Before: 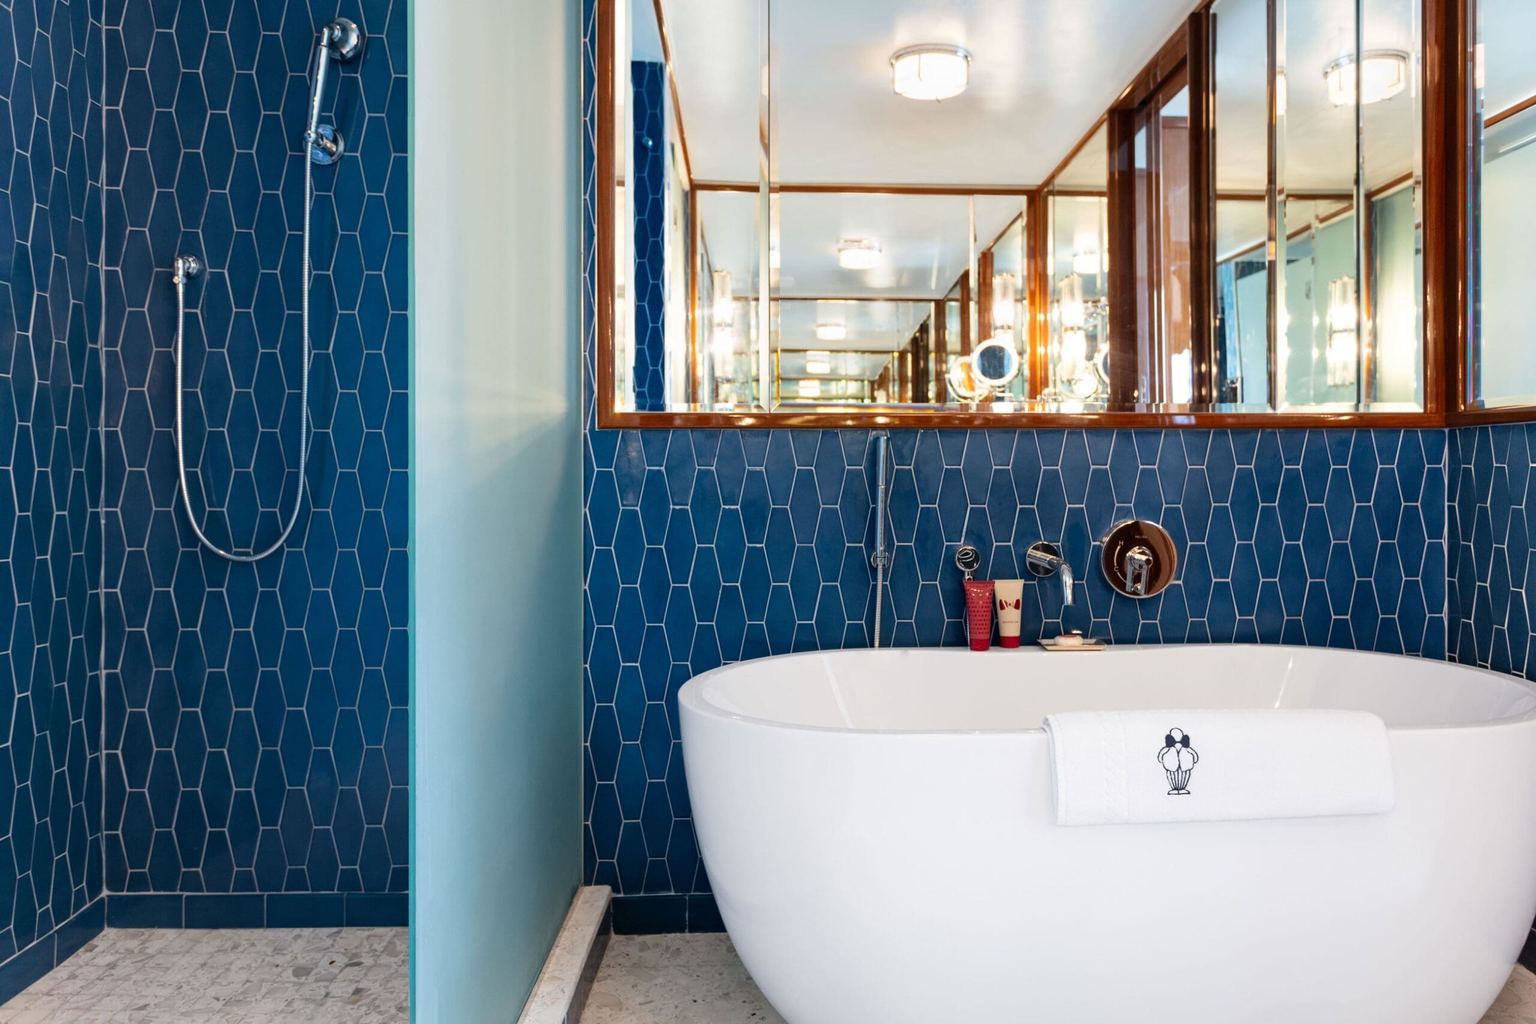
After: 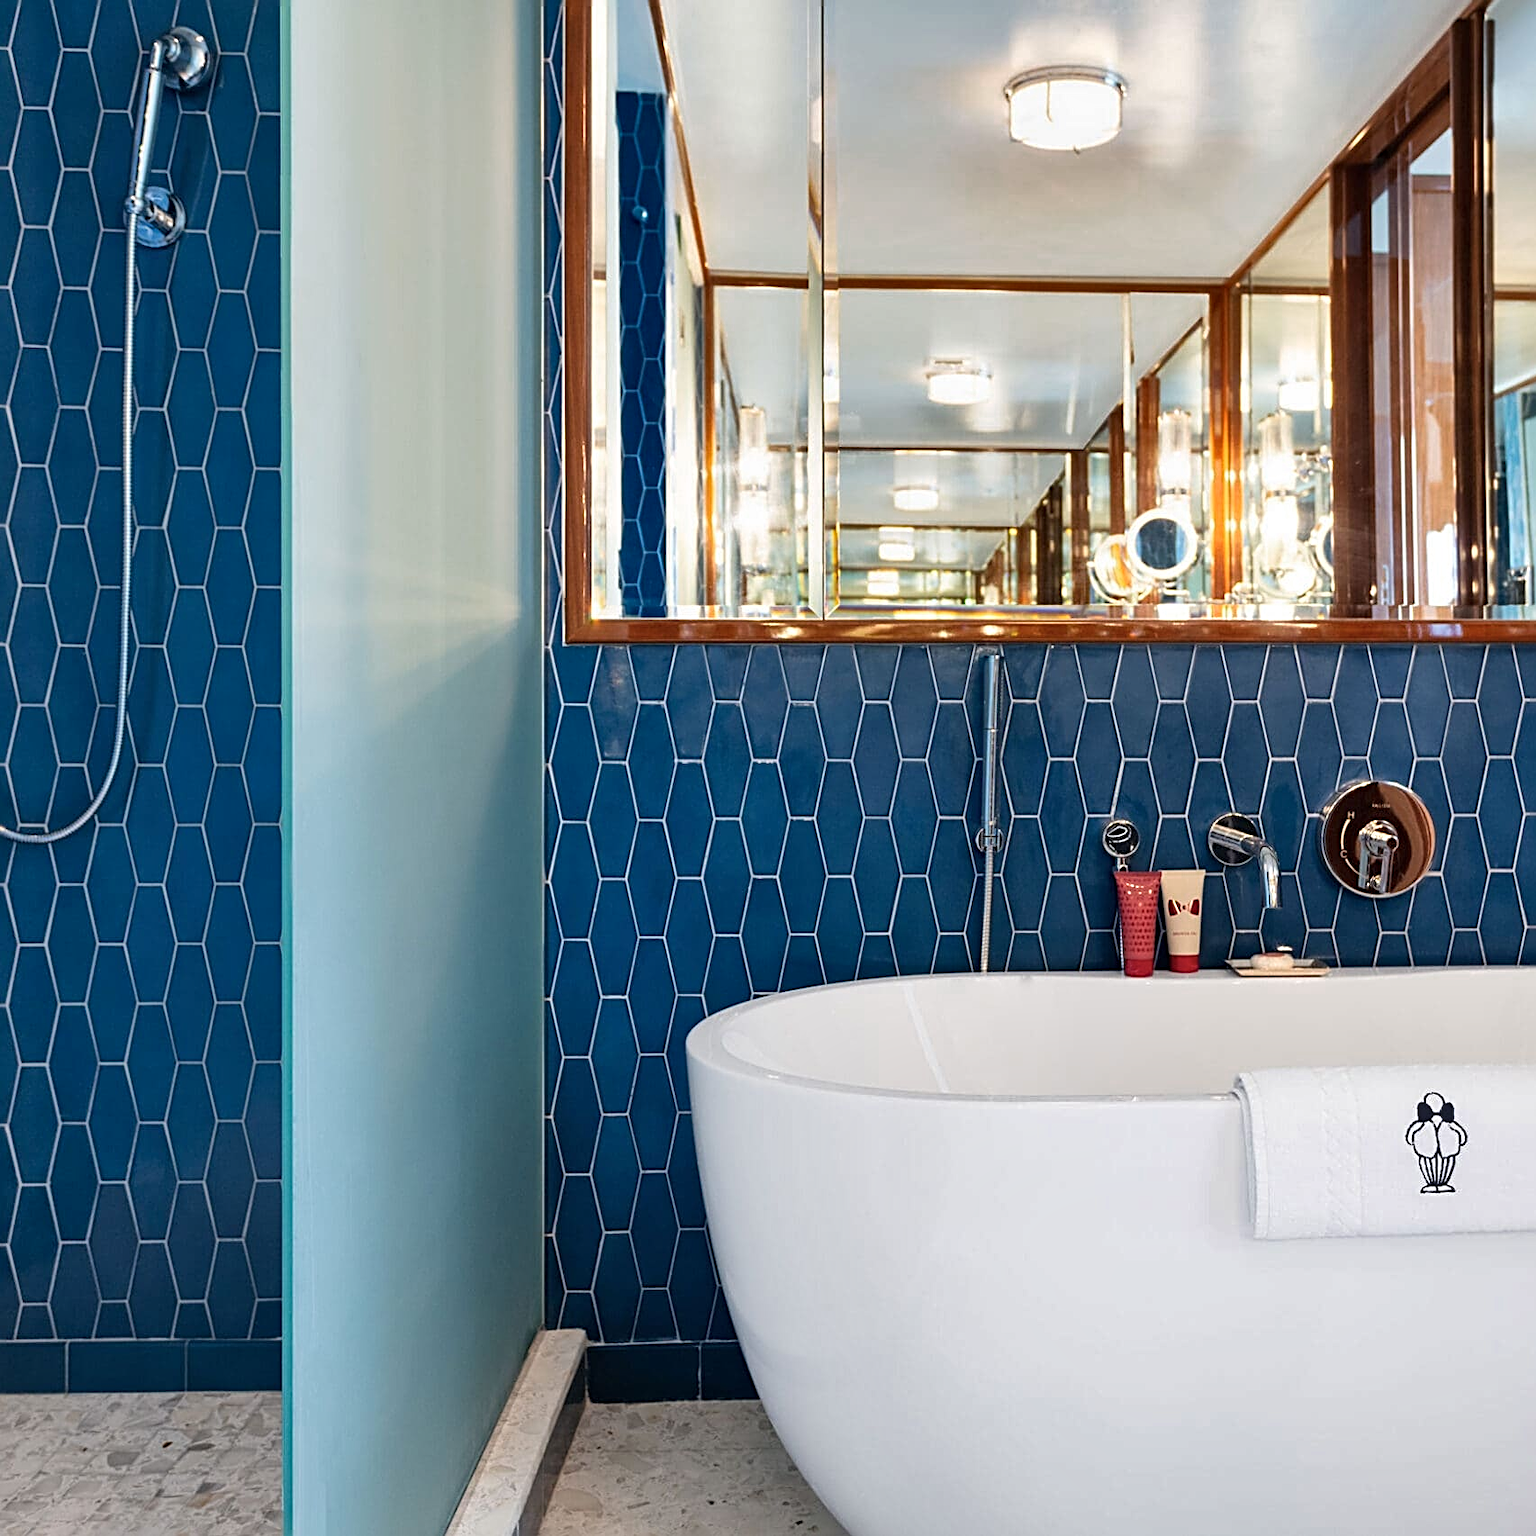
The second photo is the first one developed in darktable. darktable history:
crop and rotate: left 14.385%, right 18.948%
color zones: curves: ch0 [(0, 0.465) (0.092, 0.596) (0.289, 0.464) (0.429, 0.453) (0.571, 0.464) (0.714, 0.455) (0.857, 0.462) (1, 0.465)]
shadows and highlights: soften with gaussian
sharpen: radius 2.543, amount 0.636
